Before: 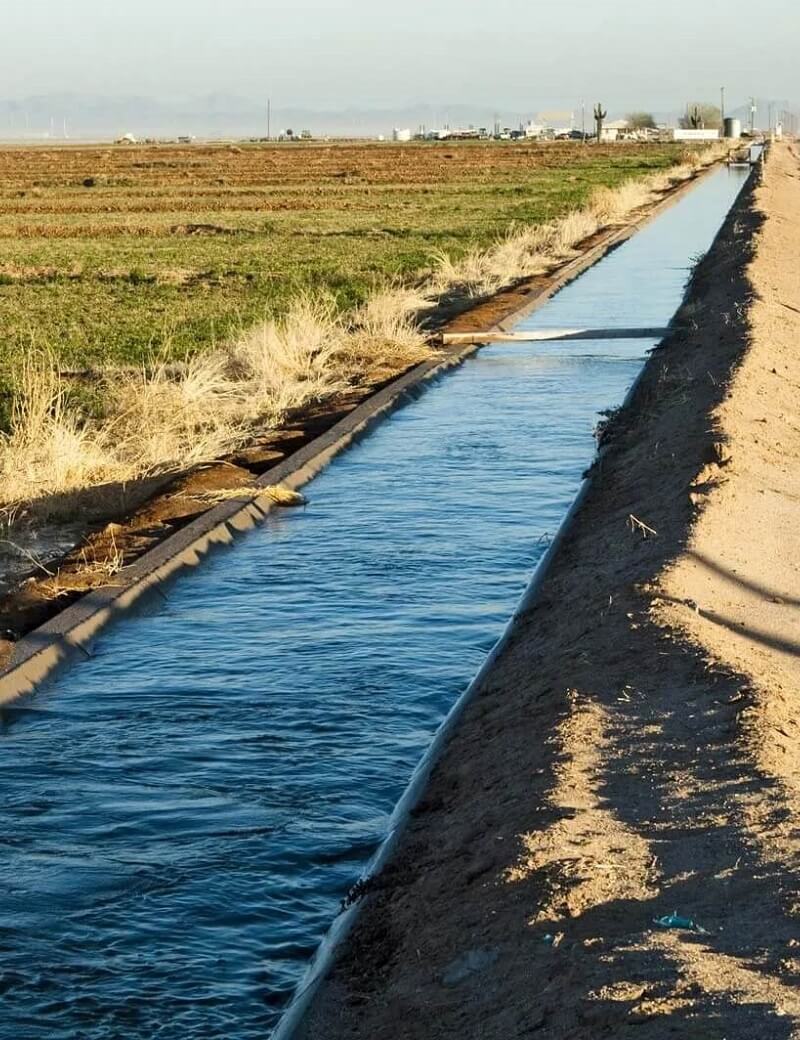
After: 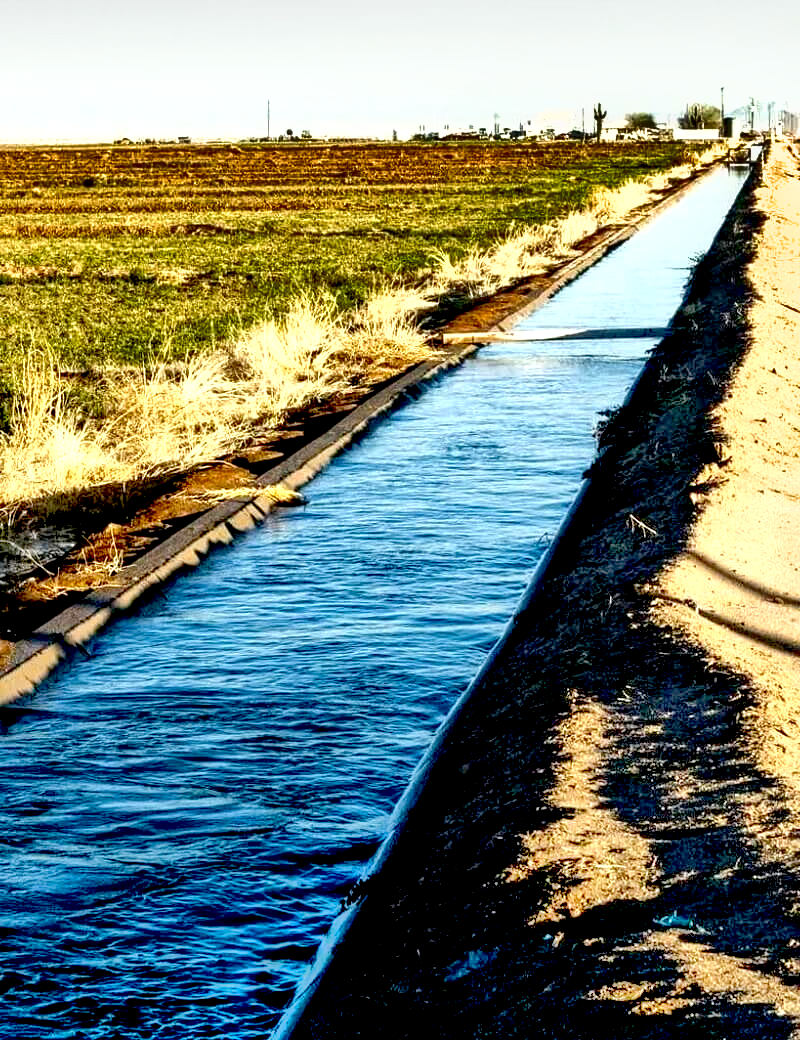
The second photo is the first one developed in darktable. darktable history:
local contrast: detail 130%
exposure: black level correction 0.035, exposure 0.9 EV, compensate highlight preservation false
shadows and highlights: radius 118.69, shadows 42.21, highlights -61.56, soften with gaussian
